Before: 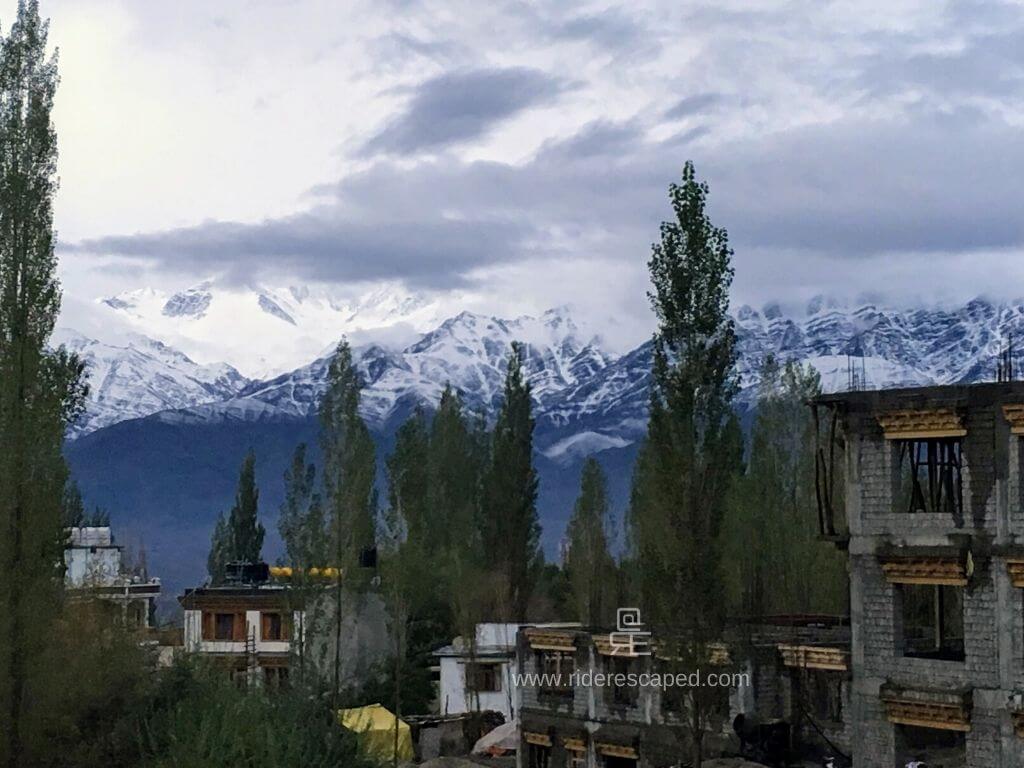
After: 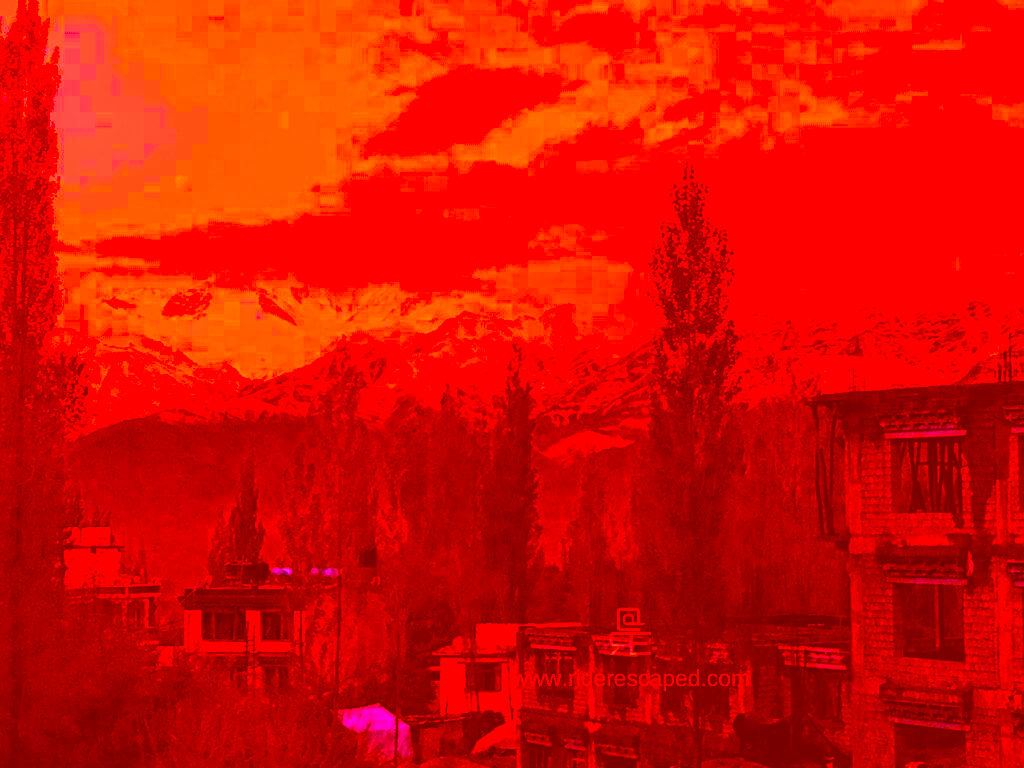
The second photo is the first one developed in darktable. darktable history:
contrast brightness saturation: contrast 0.172, saturation 0.301
color correction: highlights a* -39, highlights b* -39.27, shadows a* -39.95, shadows b* -39.72, saturation -2.98
